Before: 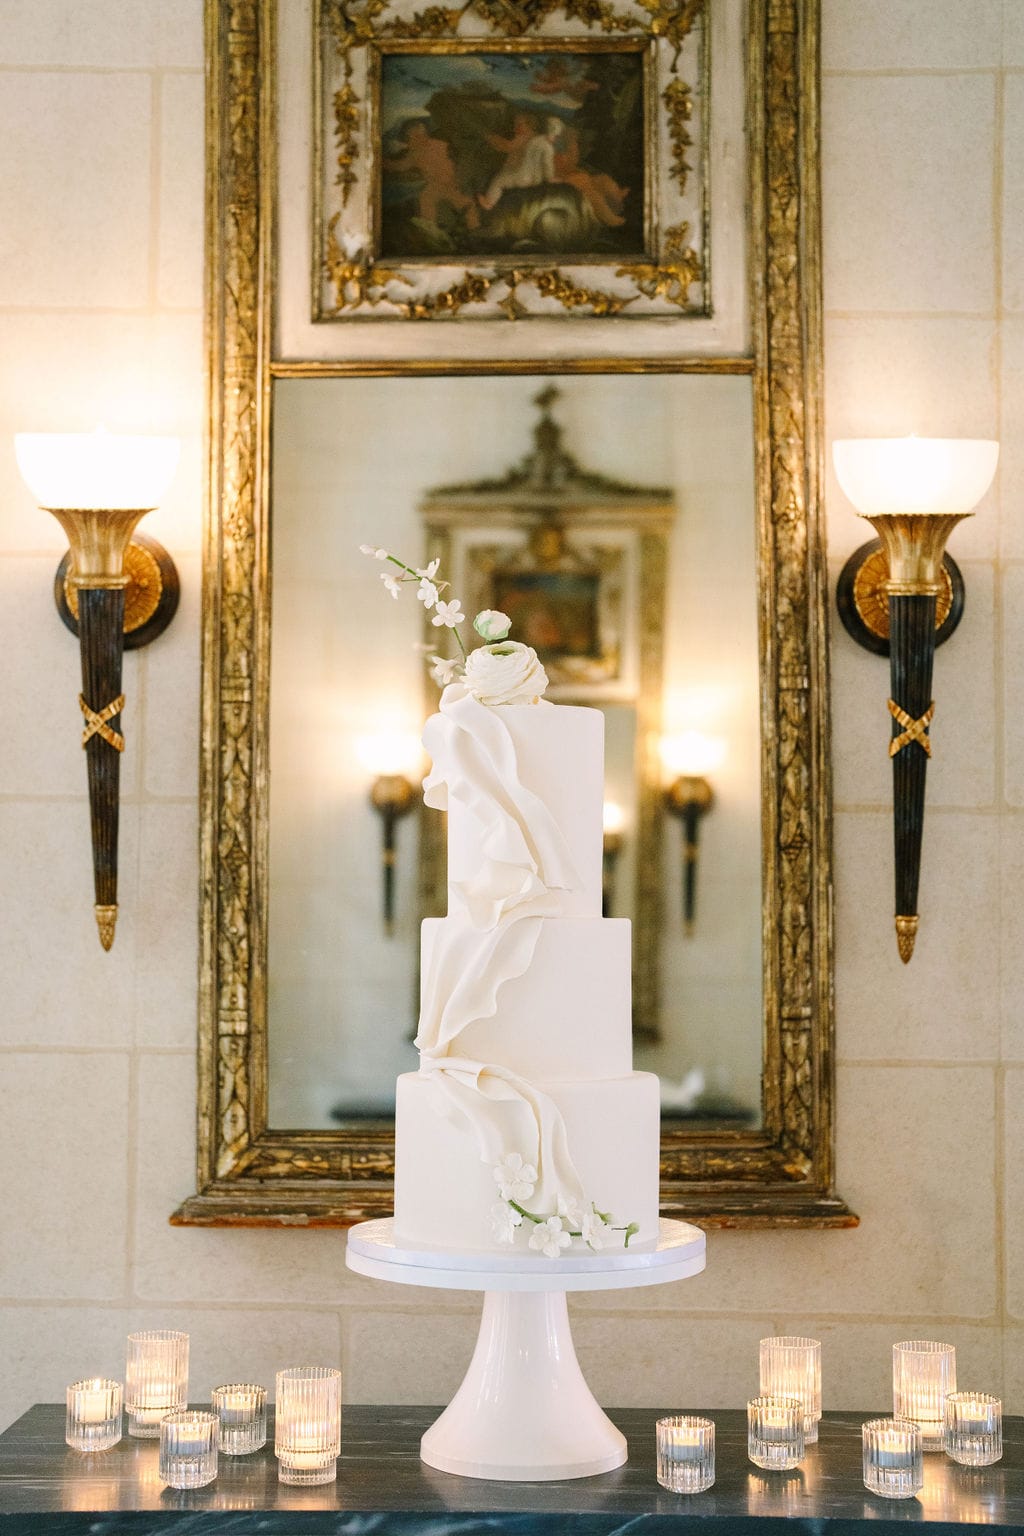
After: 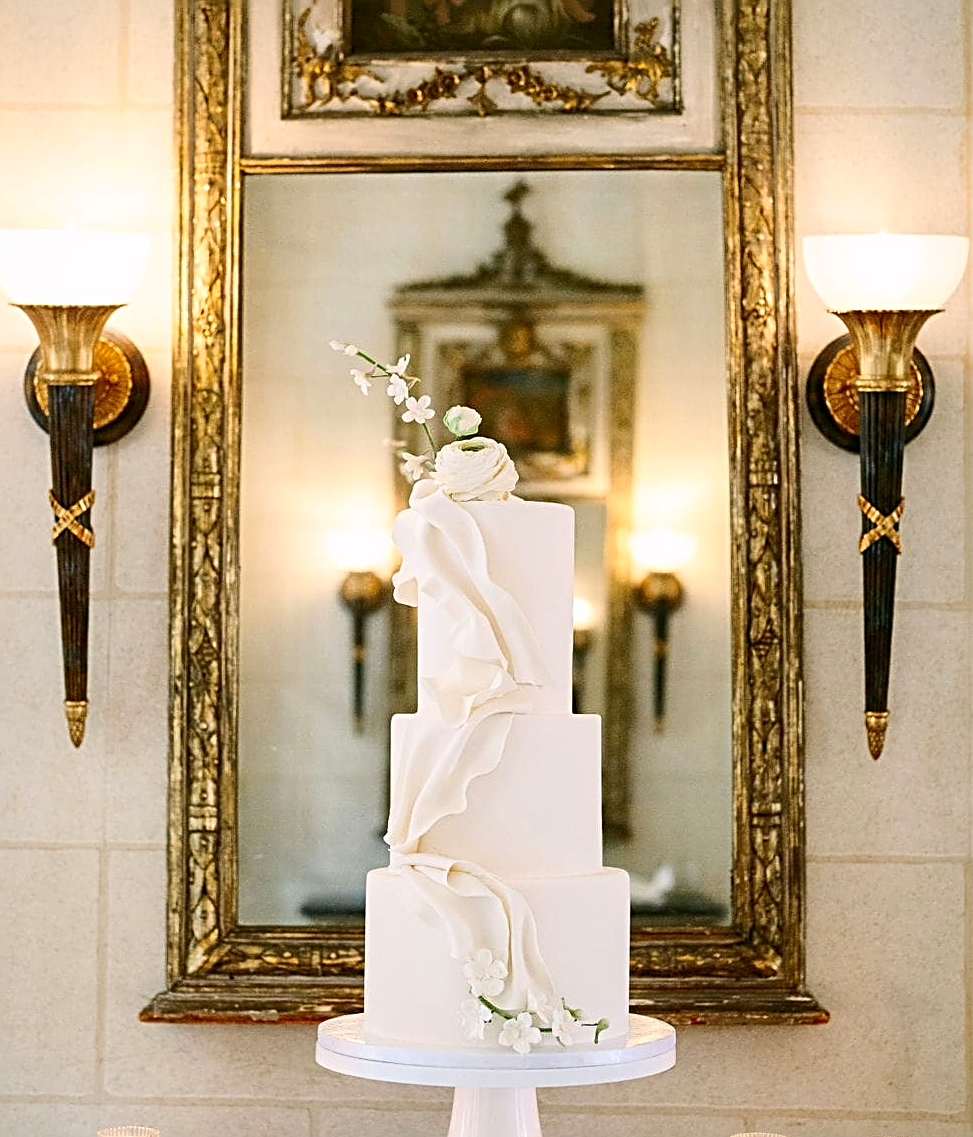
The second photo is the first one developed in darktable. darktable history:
crop and rotate: left 2.991%, top 13.302%, right 1.981%, bottom 12.636%
sharpen: radius 3.025, amount 0.757
shadows and highlights: on, module defaults
contrast brightness saturation: contrast 0.28
